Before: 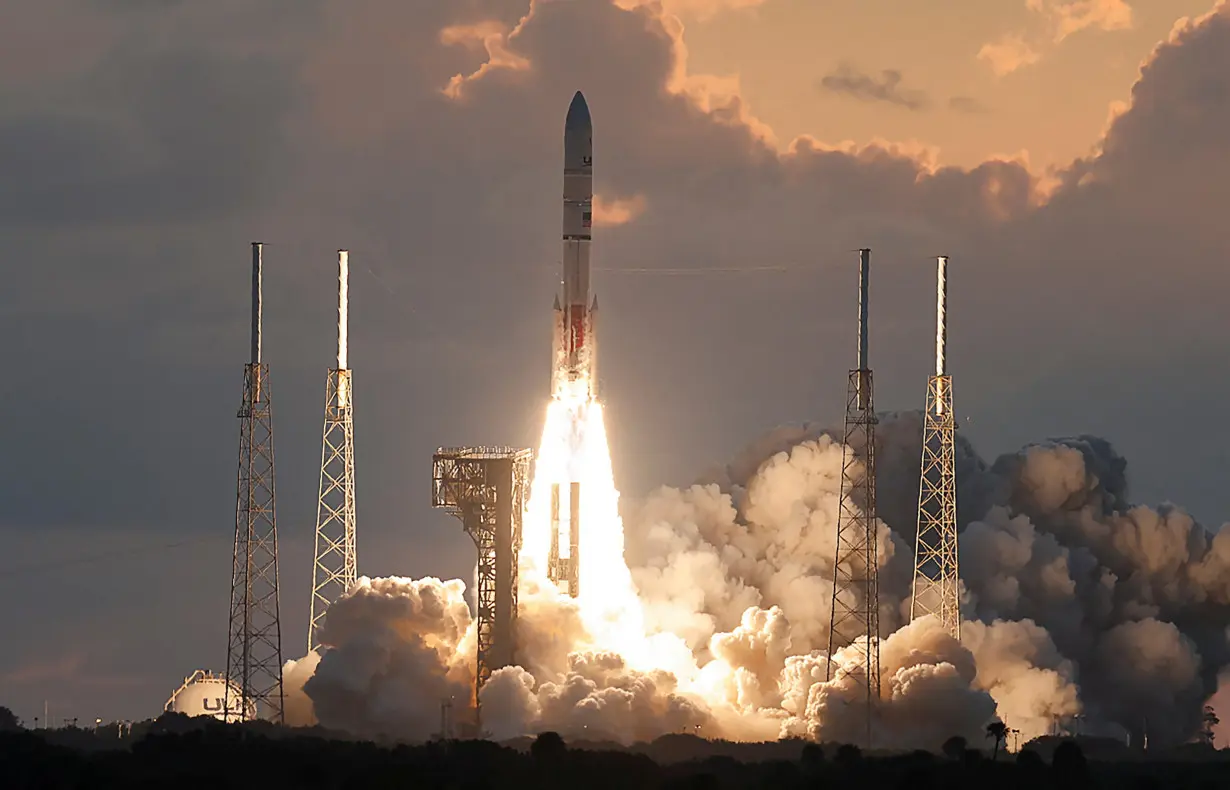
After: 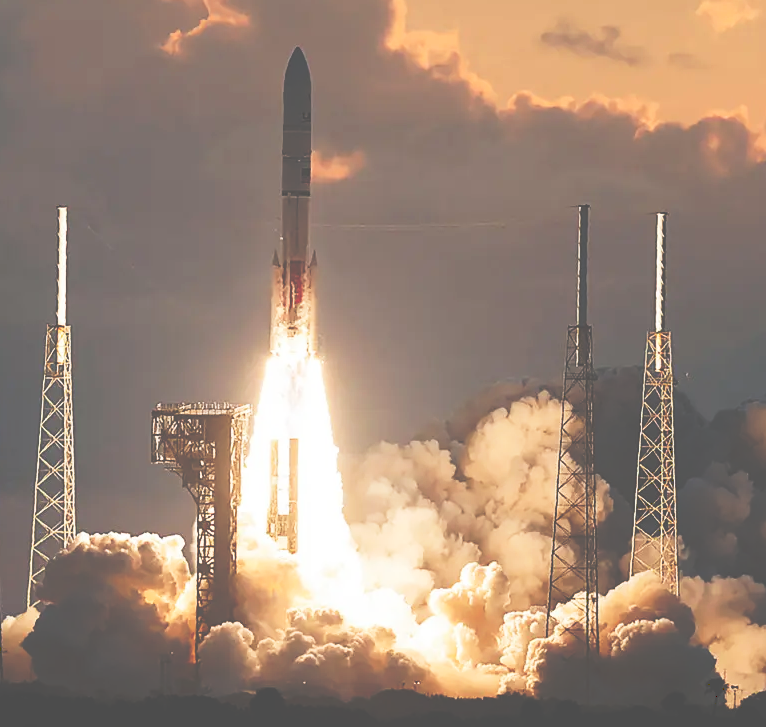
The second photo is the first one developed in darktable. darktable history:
crop and rotate: left 22.907%, top 5.637%, right 14.735%, bottom 2.296%
tone curve: curves: ch0 [(0, 0) (0.003, 0.319) (0.011, 0.319) (0.025, 0.323) (0.044, 0.323) (0.069, 0.327) (0.1, 0.33) (0.136, 0.338) (0.177, 0.348) (0.224, 0.361) (0.277, 0.374) (0.335, 0.398) (0.399, 0.444) (0.468, 0.516) (0.543, 0.595) (0.623, 0.694) (0.709, 0.793) (0.801, 0.883) (0.898, 0.942) (1, 1)], preserve colors none
